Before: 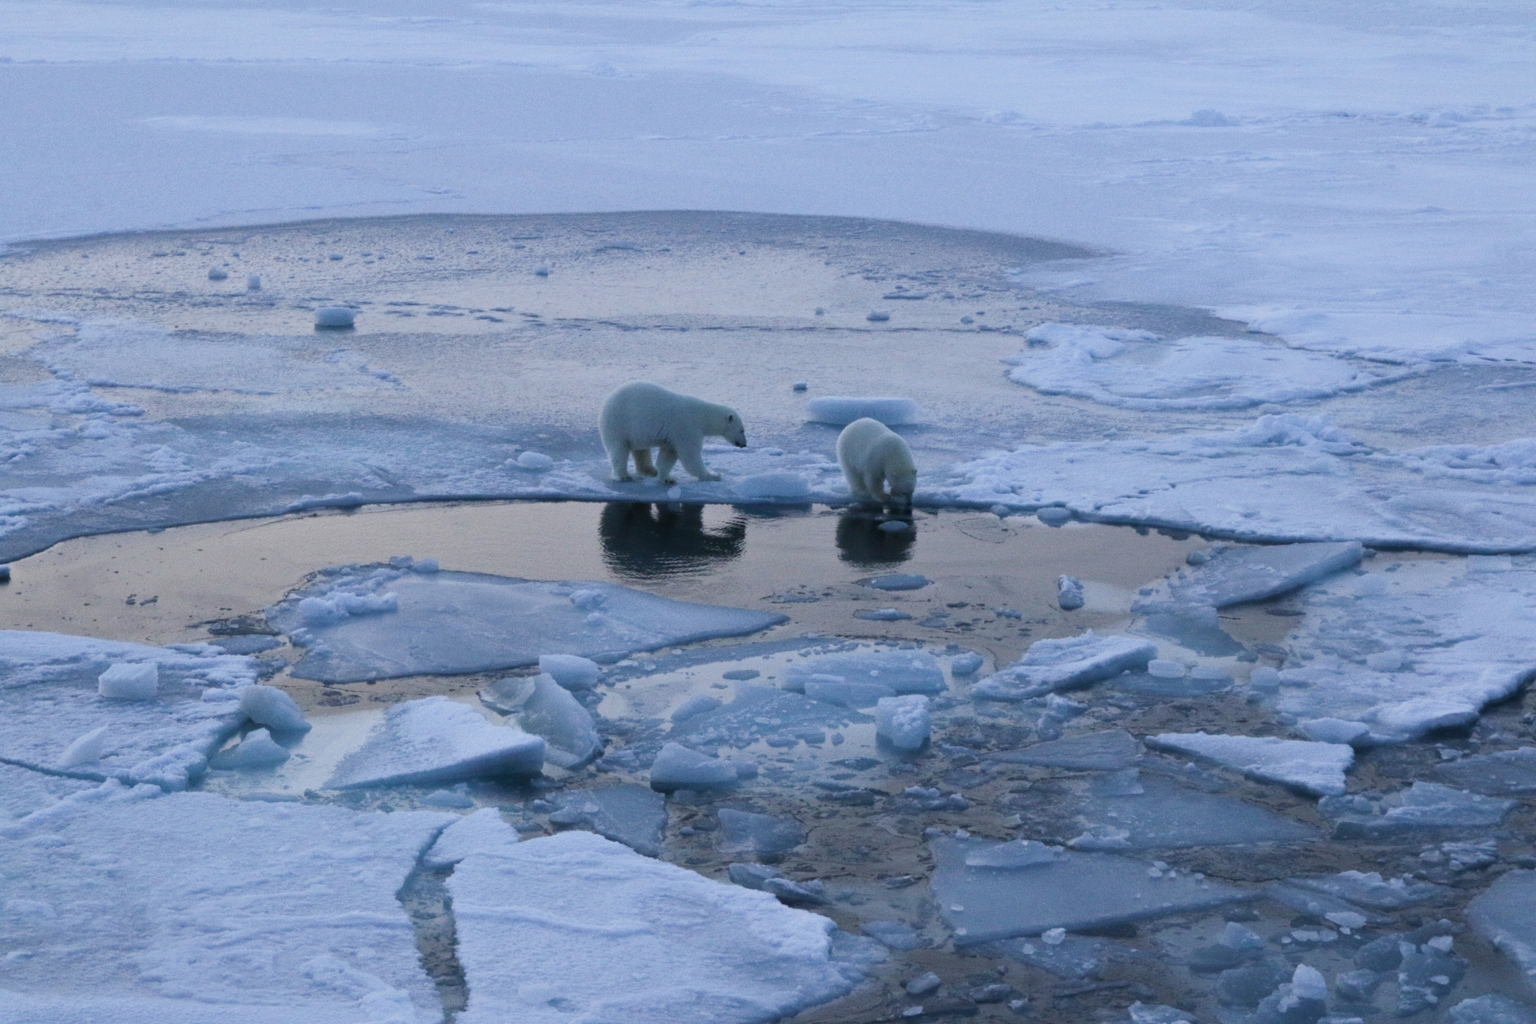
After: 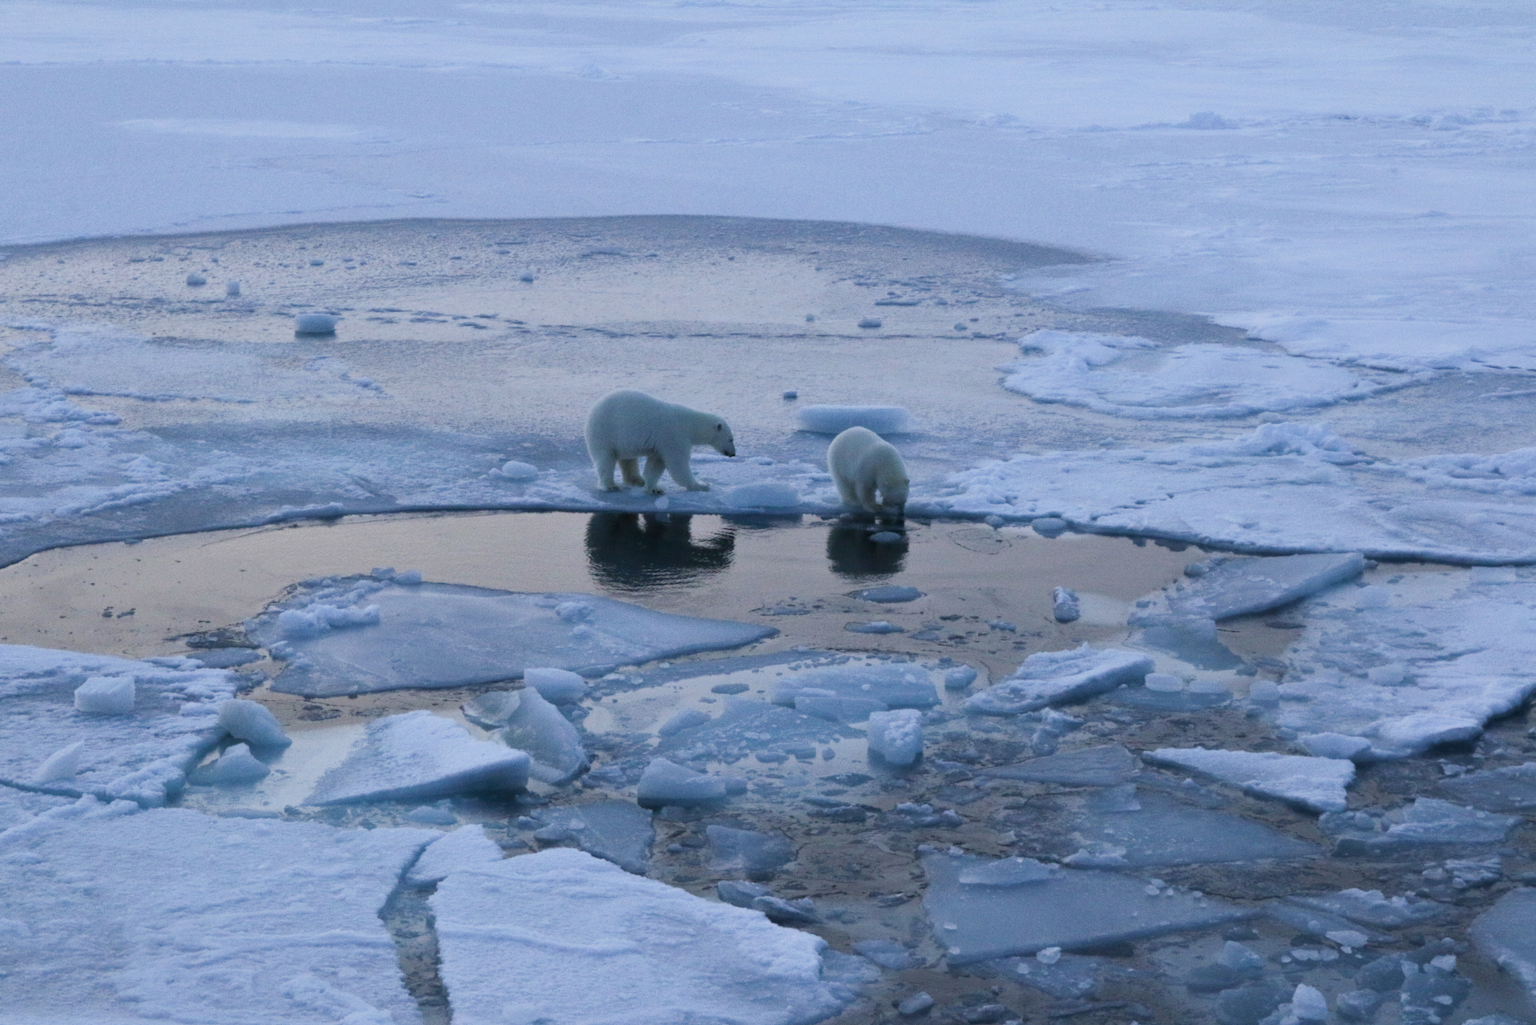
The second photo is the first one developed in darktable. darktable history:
crop: left 1.689%, right 0.275%, bottom 1.823%
